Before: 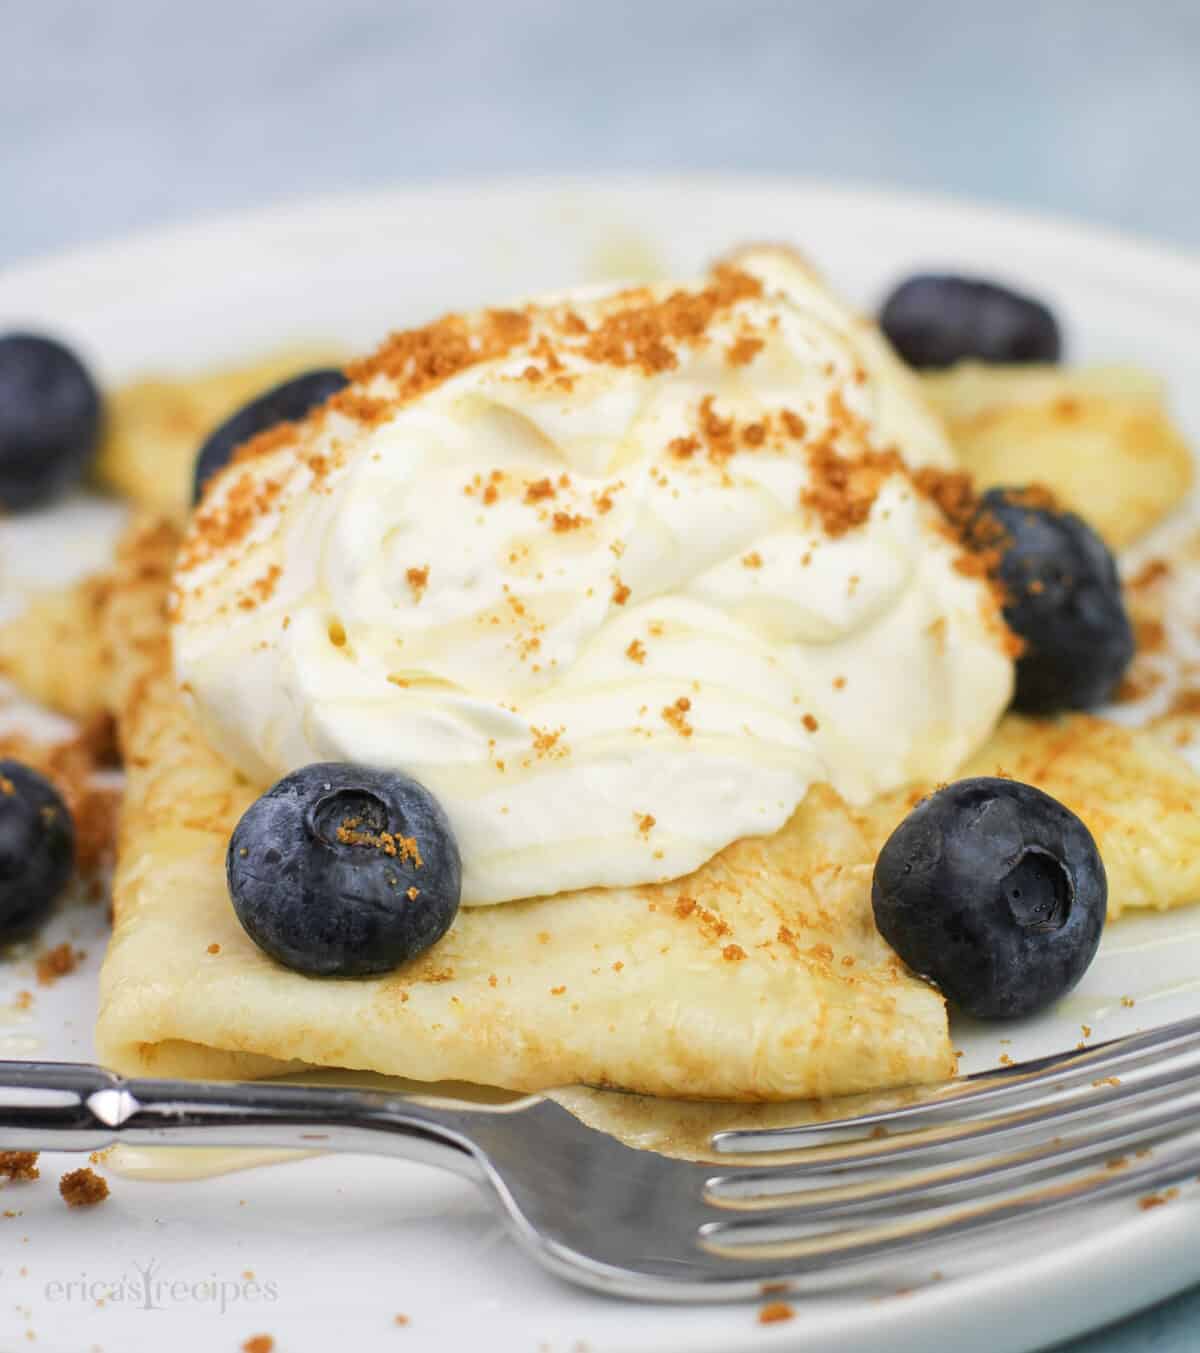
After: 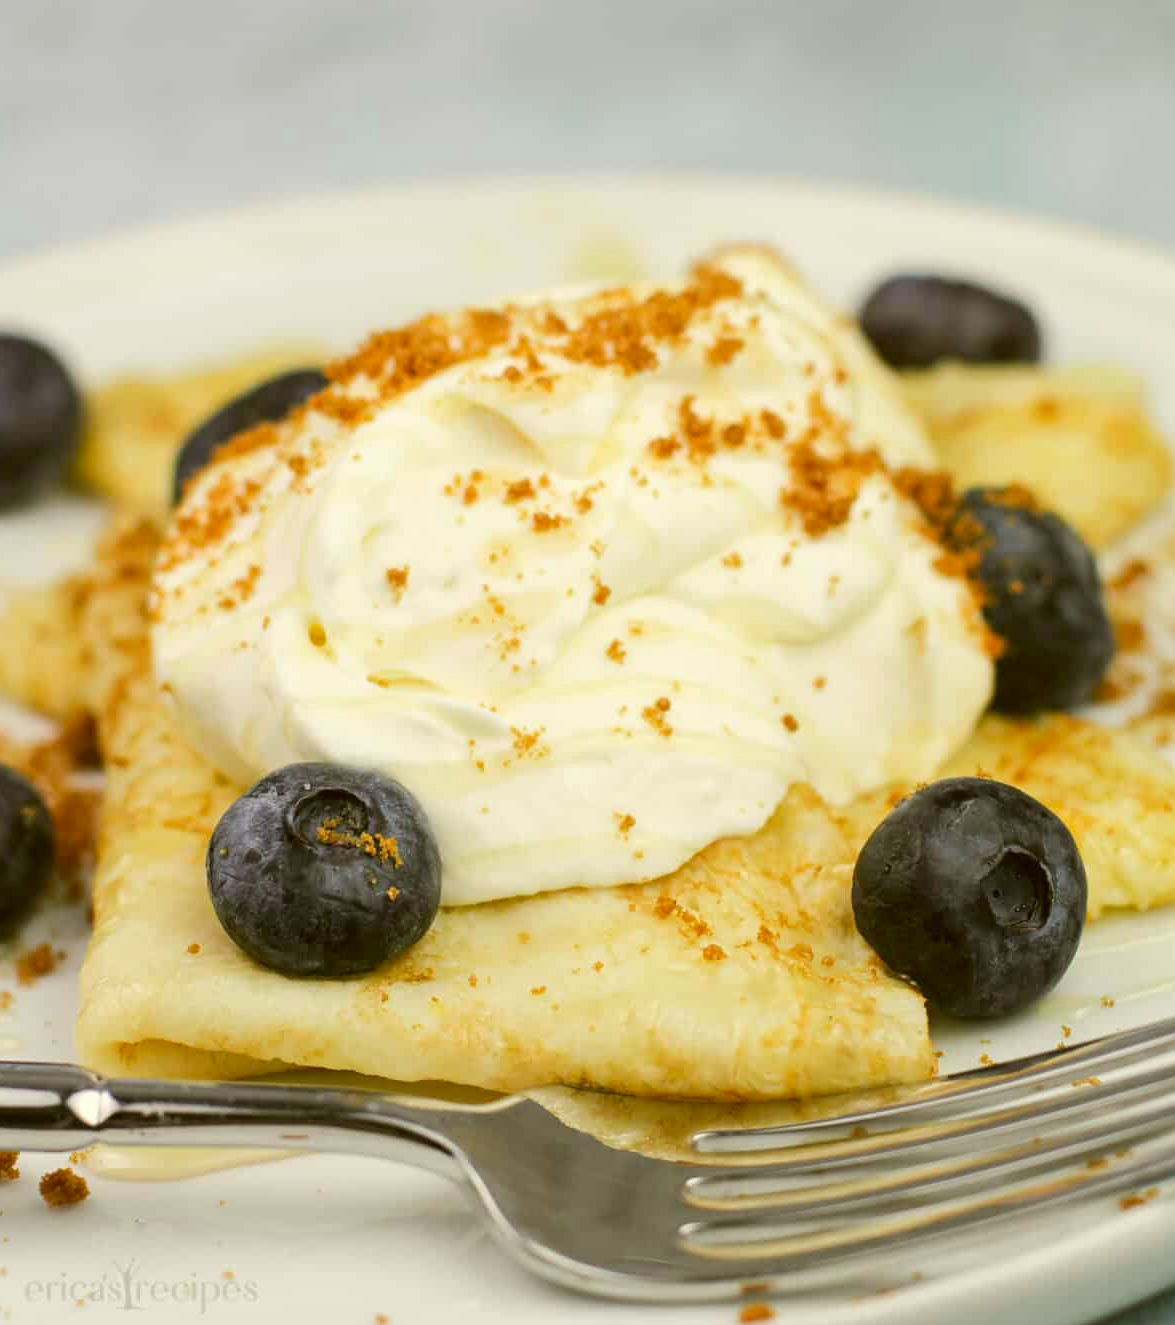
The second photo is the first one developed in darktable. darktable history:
crop: left 1.743%, right 0.268%, bottom 2.011%
color correction: highlights a* -1.43, highlights b* 10.12, shadows a* 0.395, shadows b* 19.35
